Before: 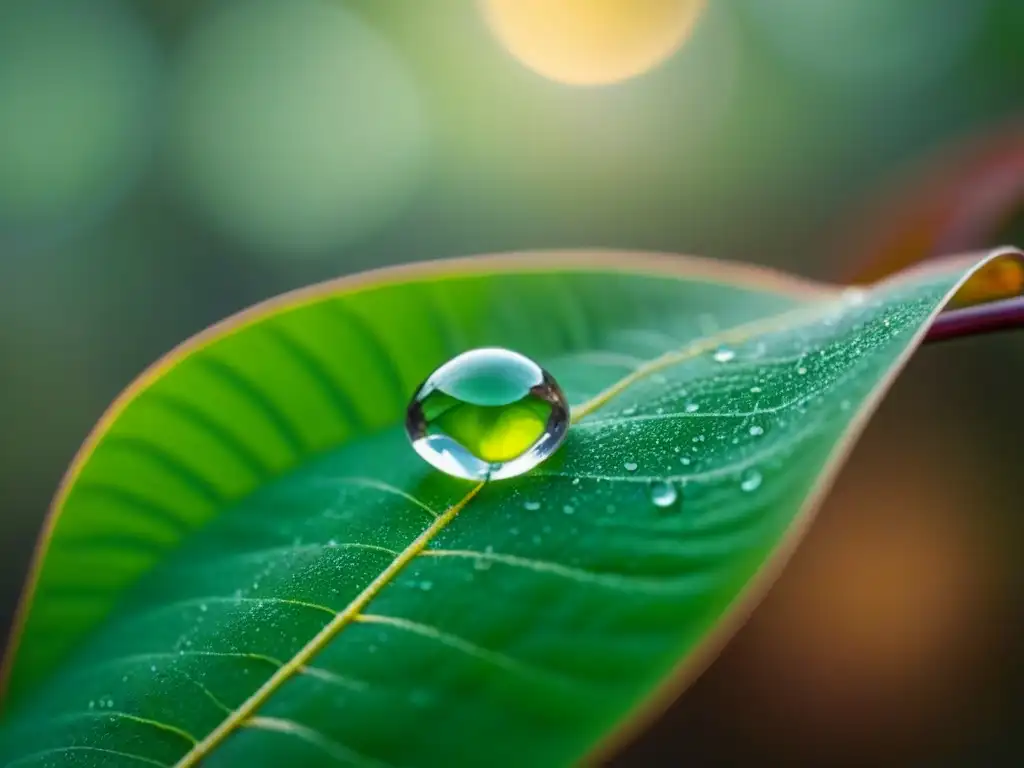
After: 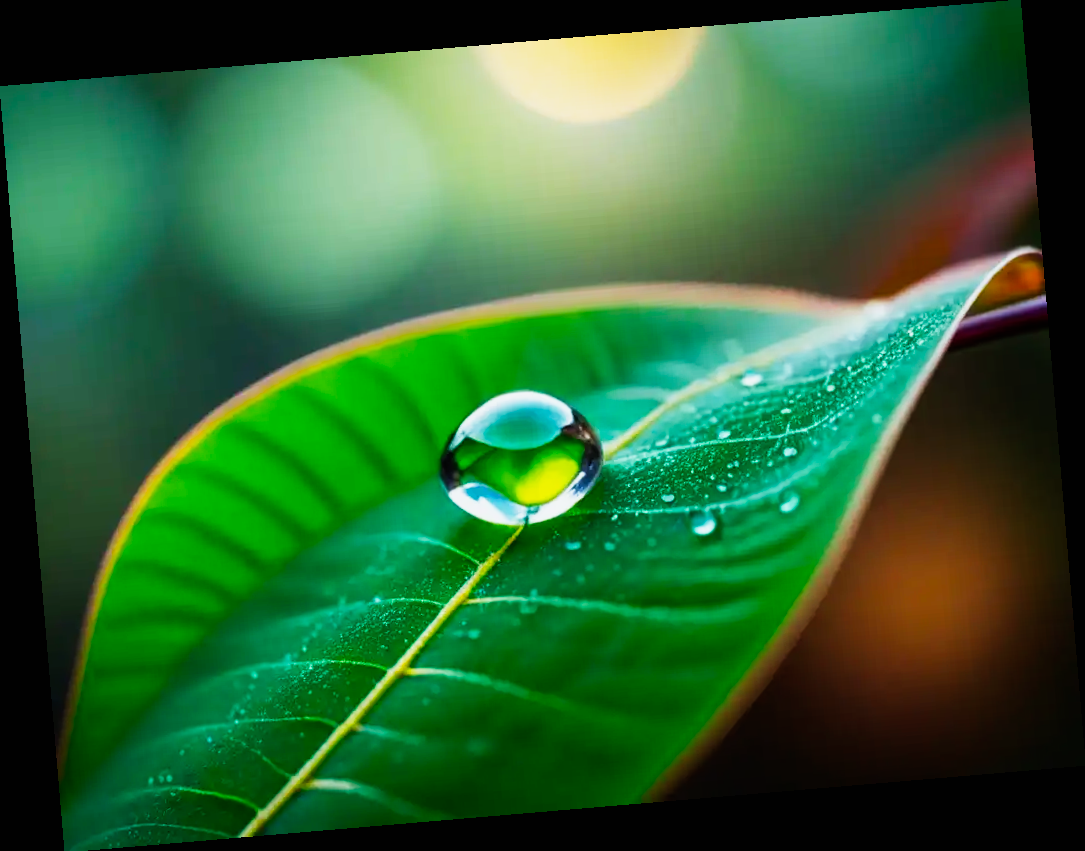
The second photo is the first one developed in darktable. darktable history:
exposure: compensate highlight preservation false
color calibration: x 0.355, y 0.367, temperature 4700.38 K
rotate and perspective: rotation -4.86°, automatic cropping off
sigmoid: contrast 1.93, skew 0.29, preserve hue 0%
